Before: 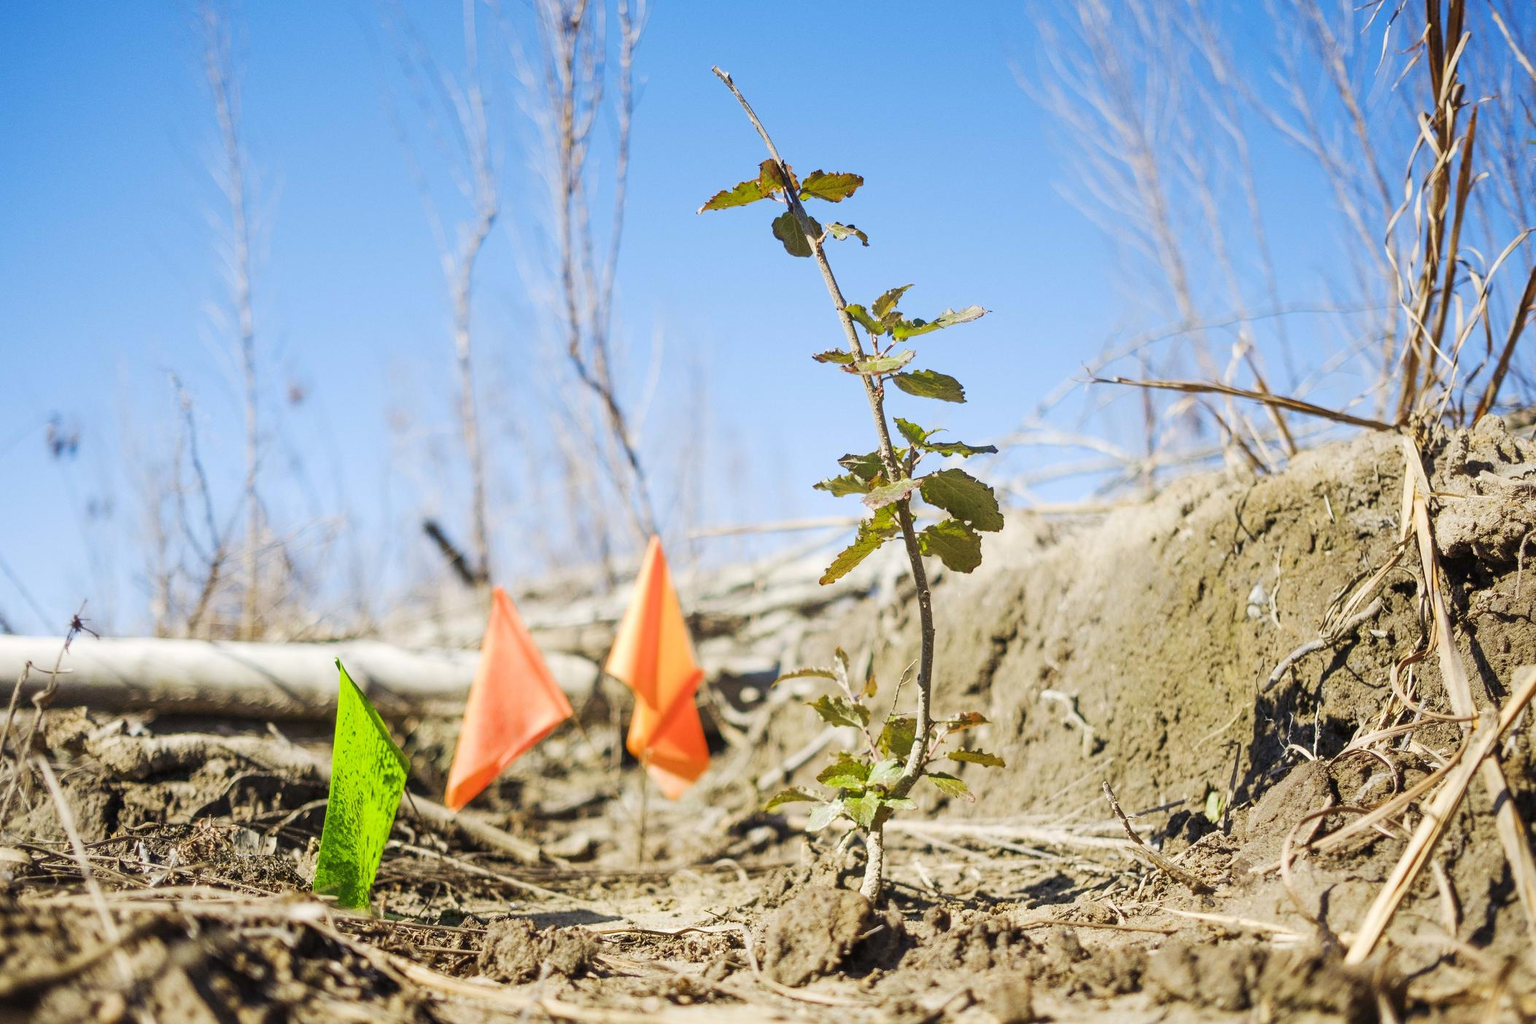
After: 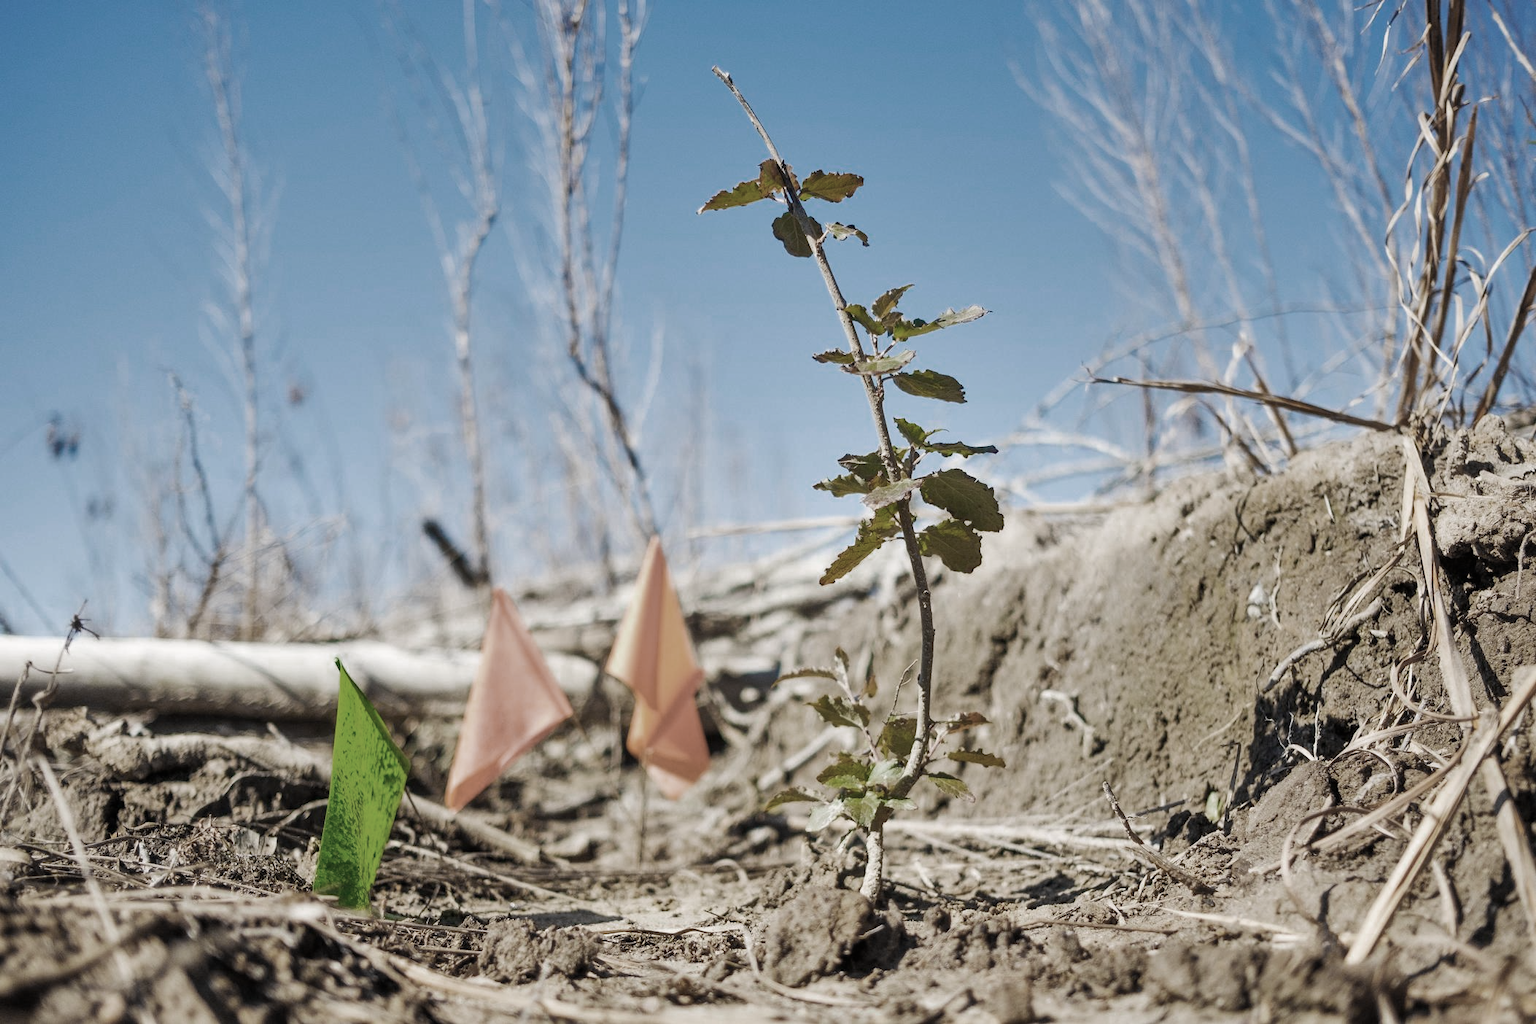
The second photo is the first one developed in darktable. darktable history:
shadows and highlights: soften with gaussian
color zones: curves: ch0 [(0, 0.487) (0.241, 0.395) (0.434, 0.373) (0.658, 0.412) (0.838, 0.487)]; ch1 [(0, 0) (0.053, 0.053) (0.211, 0.202) (0.579, 0.259) (0.781, 0.241)]
